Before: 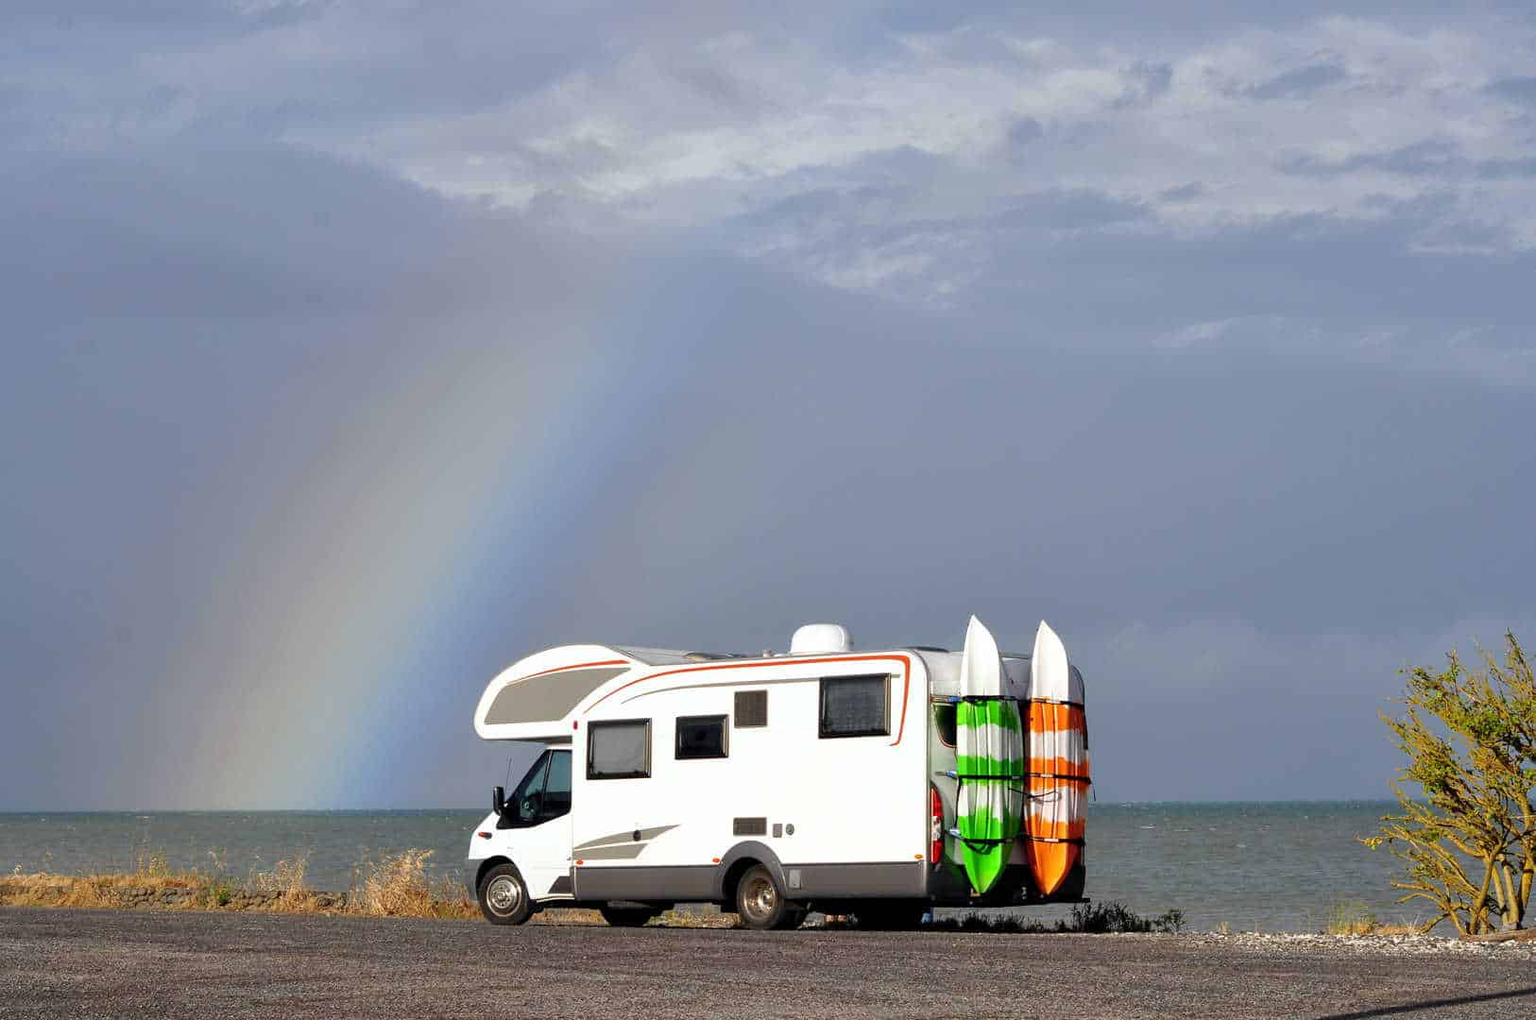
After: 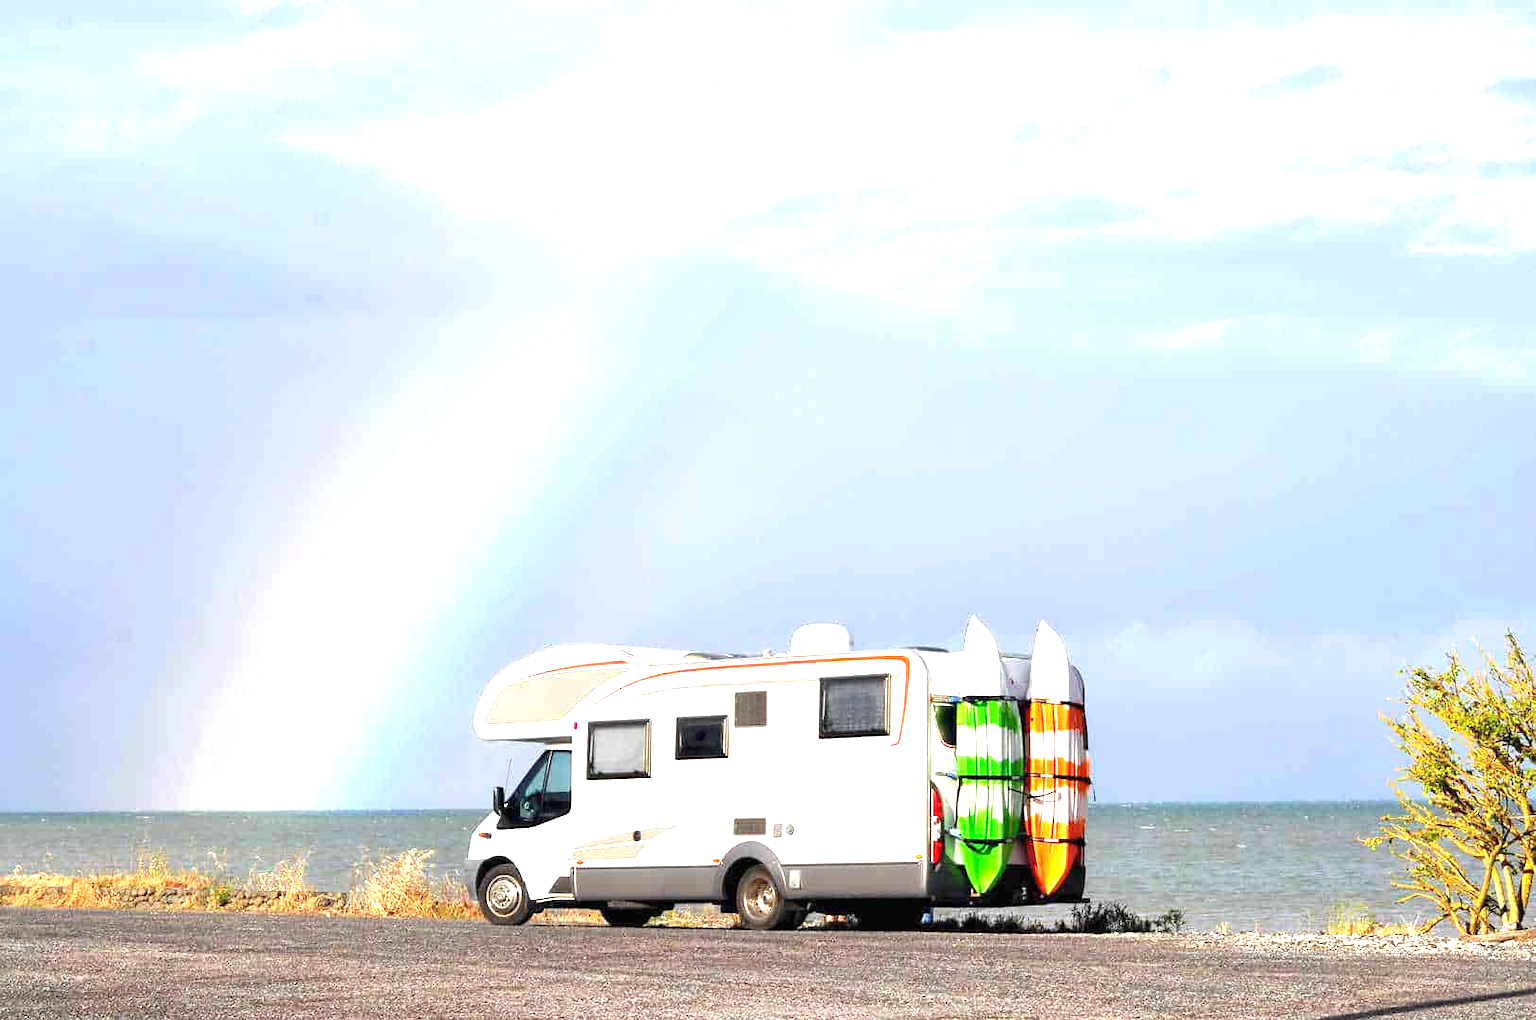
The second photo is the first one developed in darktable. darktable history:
exposure: black level correction 0, exposure 1.675 EV, compensate exposure bias true, compensate highlight preservation false
base curve: curves: ch0 [(0, 0) (0.472, 0.455) (1, 1)], preserve colors none
